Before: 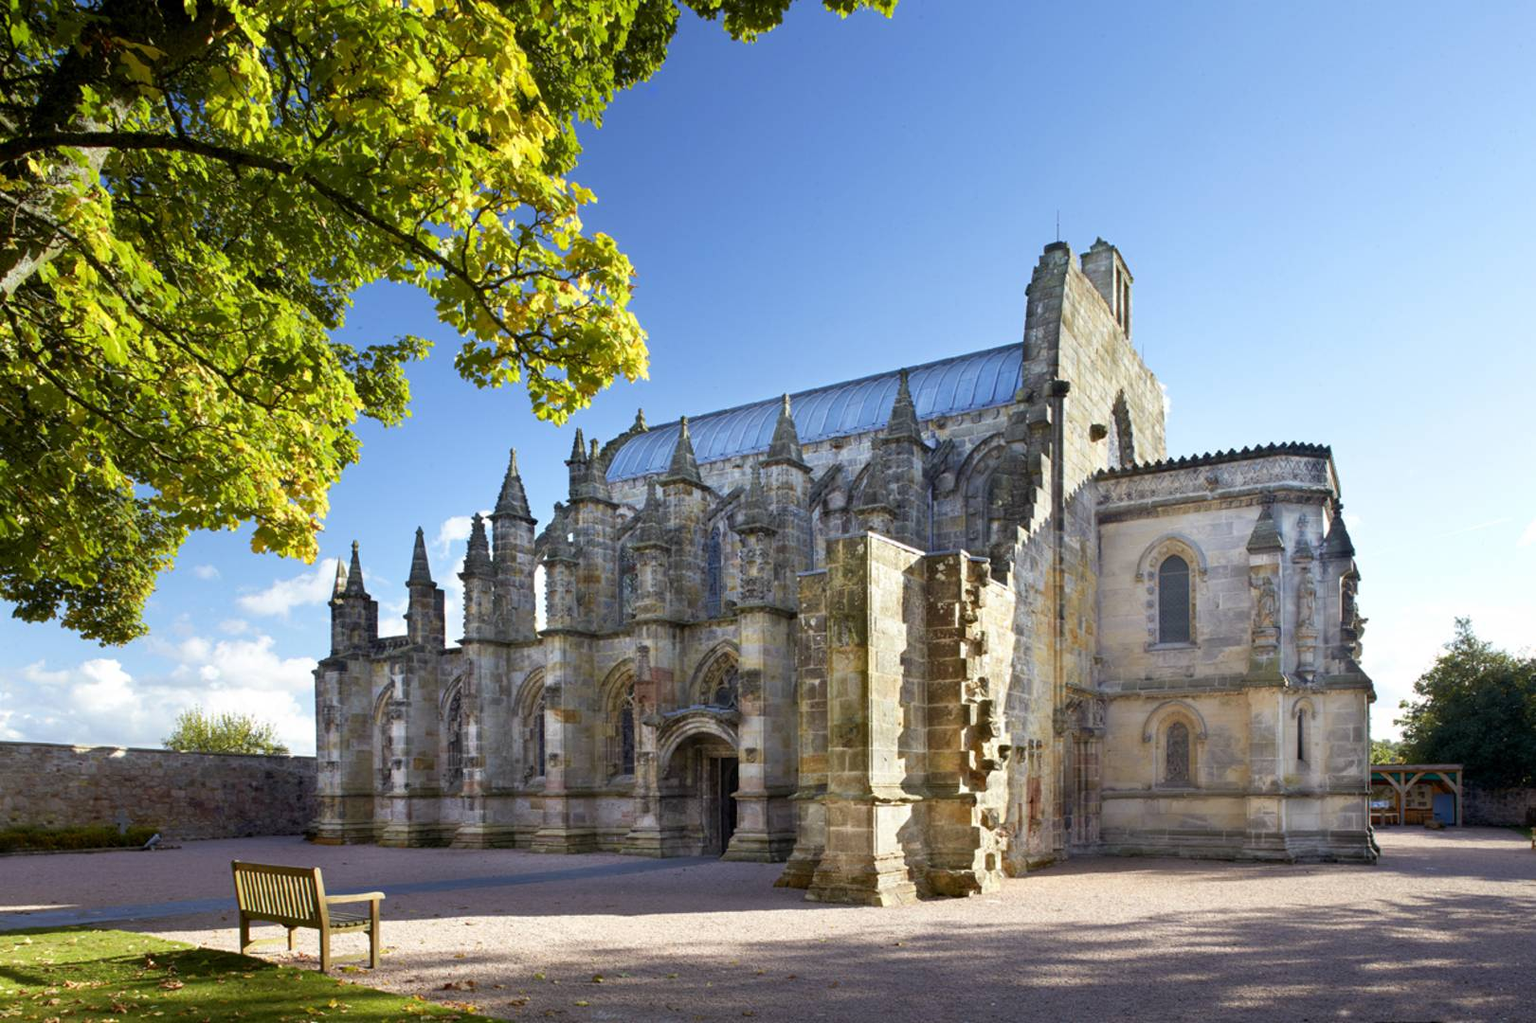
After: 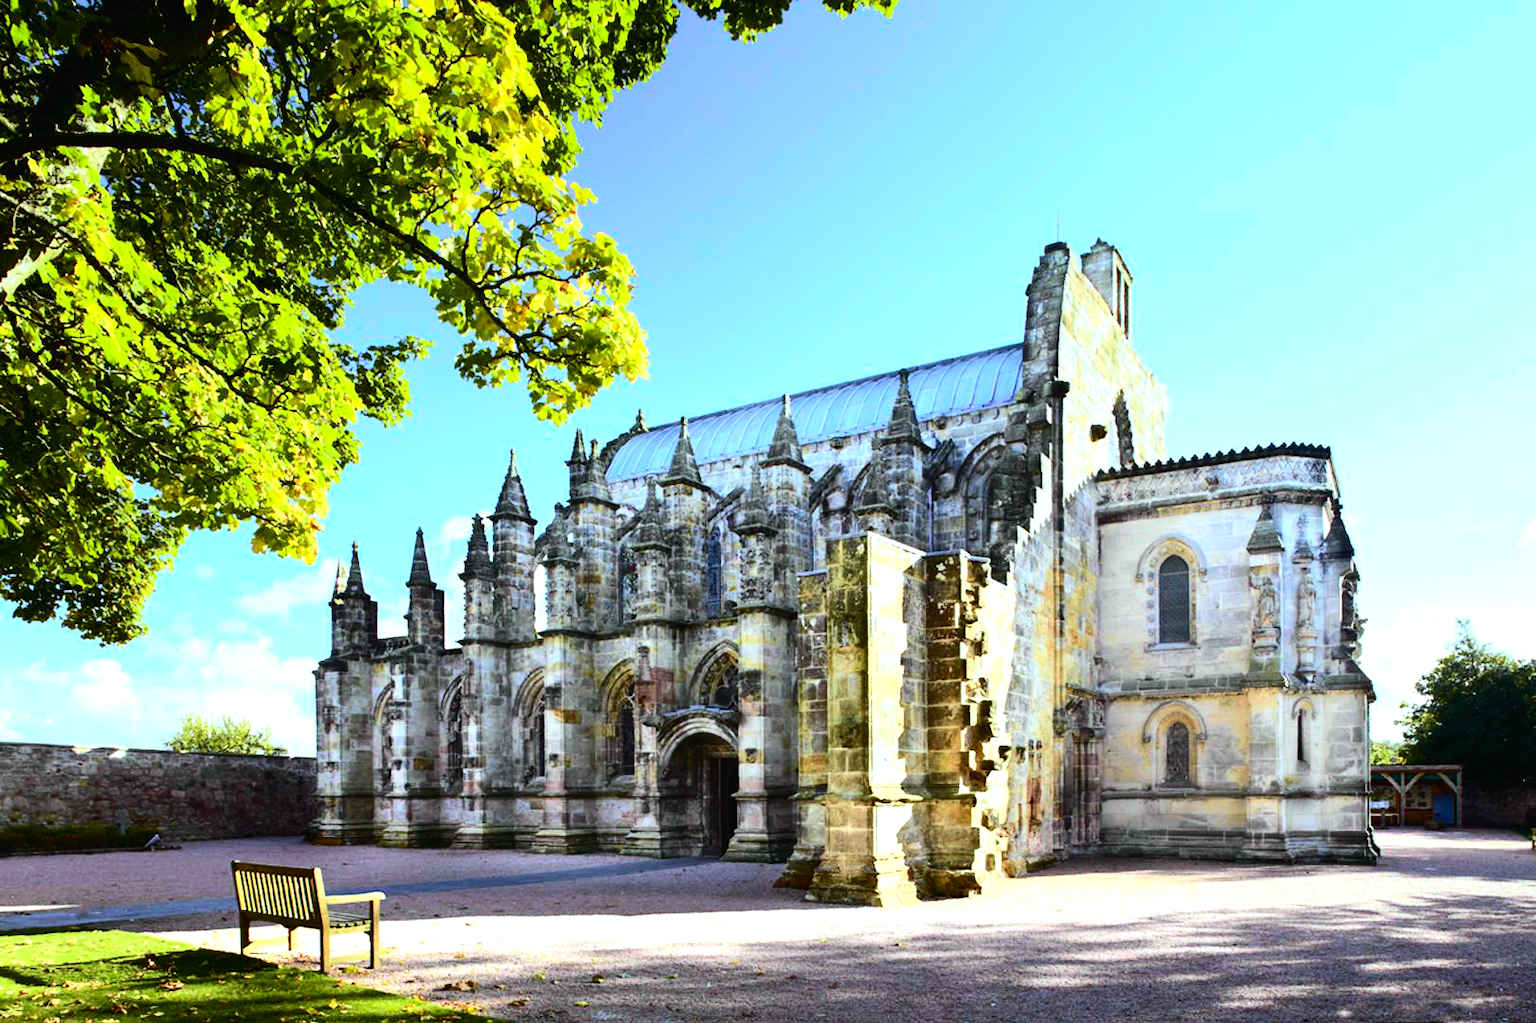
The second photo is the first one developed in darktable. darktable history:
tone equalizer: -8 EV -1.08 EV, -7 EV -1.01 EV, -6 EV -0.867 EV, -5 EV -0.578 EV, -3 EV 0.578 EV, -2 EV 0.867 EV, -1 EV 1.01 EV, +0 EV 1.08 EV, edges refinement/feathering 500, mask exposure compensation -1.57 EV, preserve details no
tone curve: curves: ch0 [(0, 0.014) (0.12, 0.096) (0.386, 0.49) (0.54, 0.684) (0.751, 0.855) (0.89, 0.943) (0.998, 0.989)]; ch1 [(0, 0) (0.133, 0.099) (0.437, 0.41) (0.5, 0.5) (0.517, 0.536) (0.548, 0.575) (0.582, 0.631) (0.627, 0.688) (0.836, 0.868) (1, 1)]; ch2 [(0, 0) (0.374, 0.341) (0.456, 0.443) (0.478, 0.49) (0.501, 0.5) (0.528, 0.538) (0.55, 0.6) (0.572, 0.63) (0.702, 0.765) (1, 1)], color space Lab, independent channels, preserve colors none
white balance: red 0.925, blue 1.046
